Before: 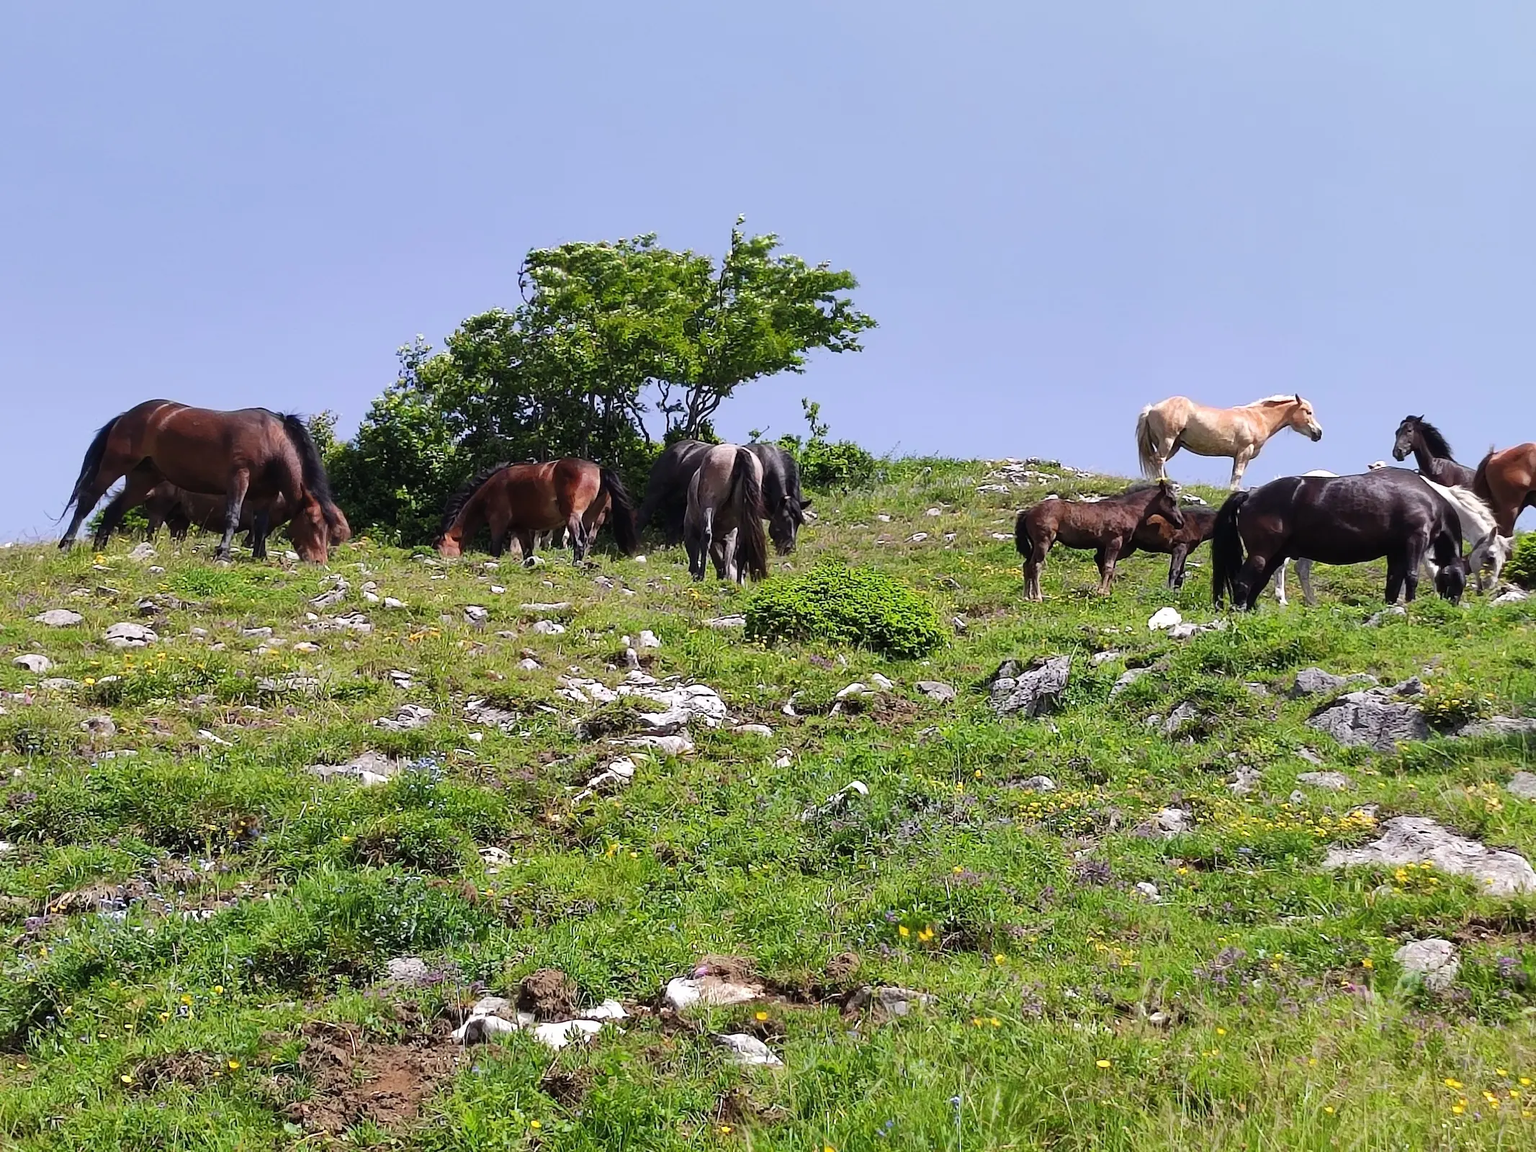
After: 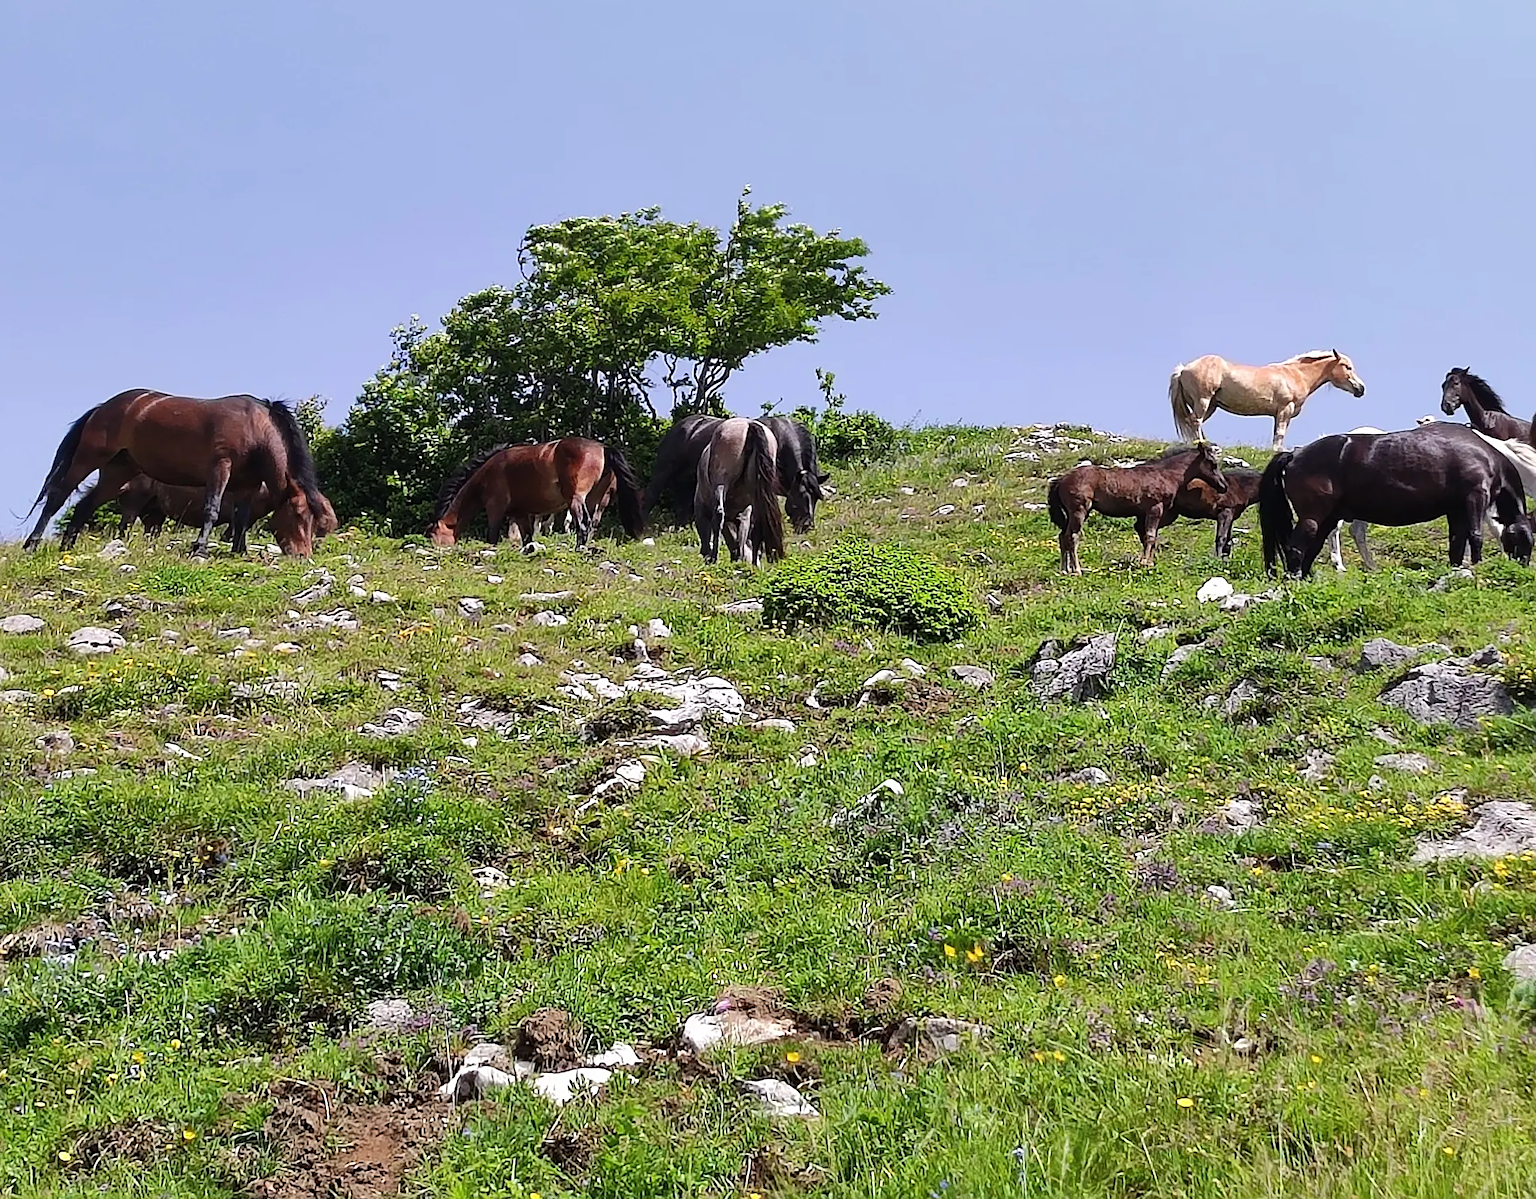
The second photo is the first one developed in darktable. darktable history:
rotate and perspective: rotation -1.68°, lens shift (vertical) -0.146, crop left 0.049, crop right 0.912, crop top 0.032, crop bottom 0.96
sharpen: on, module defaults
